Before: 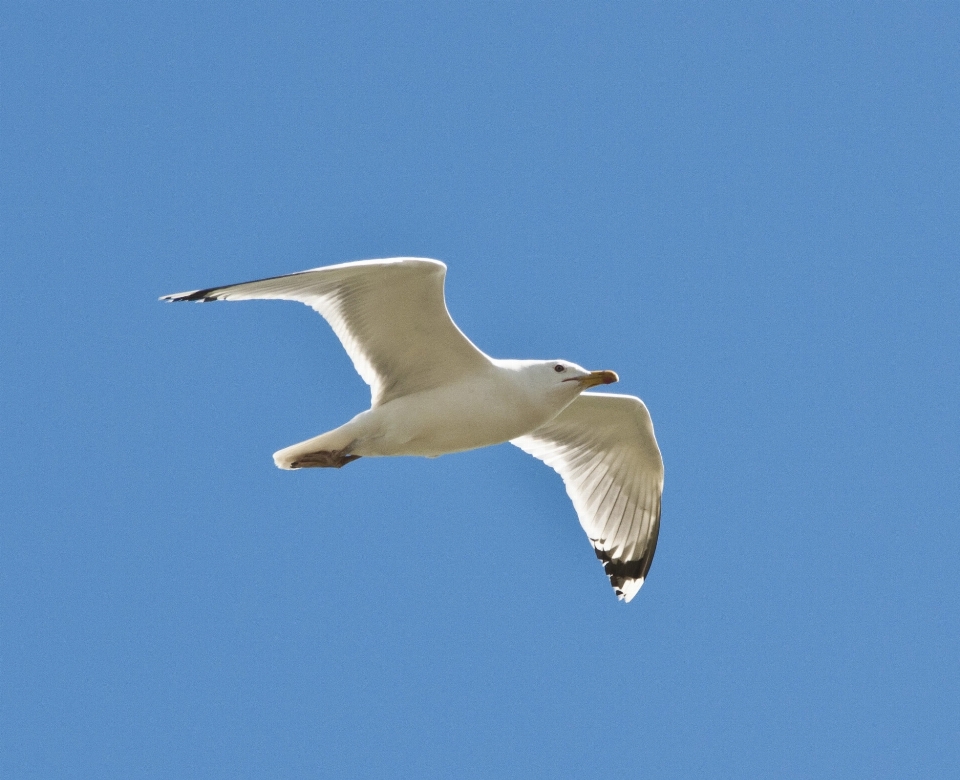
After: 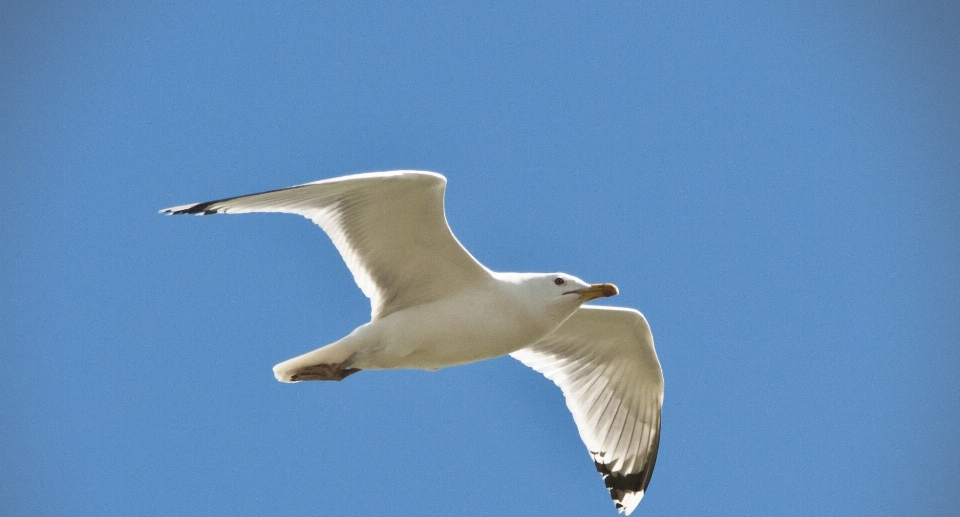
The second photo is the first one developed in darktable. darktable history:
vignetting: brightness -0.423, saturation -0.19, center (-0.028, 0.241), dithering 8-bit output
crop: top 11.182%, bottom 22.426%
